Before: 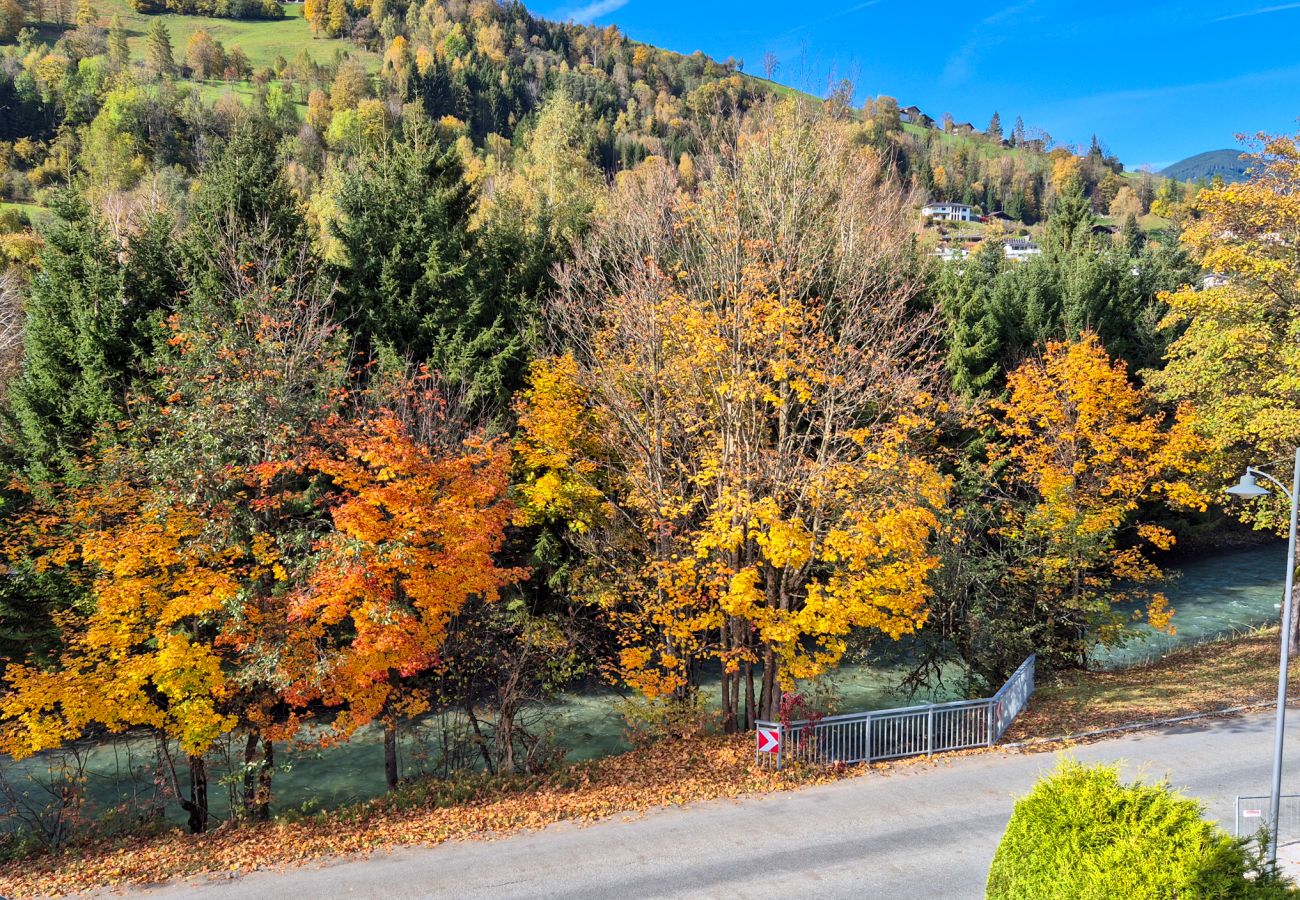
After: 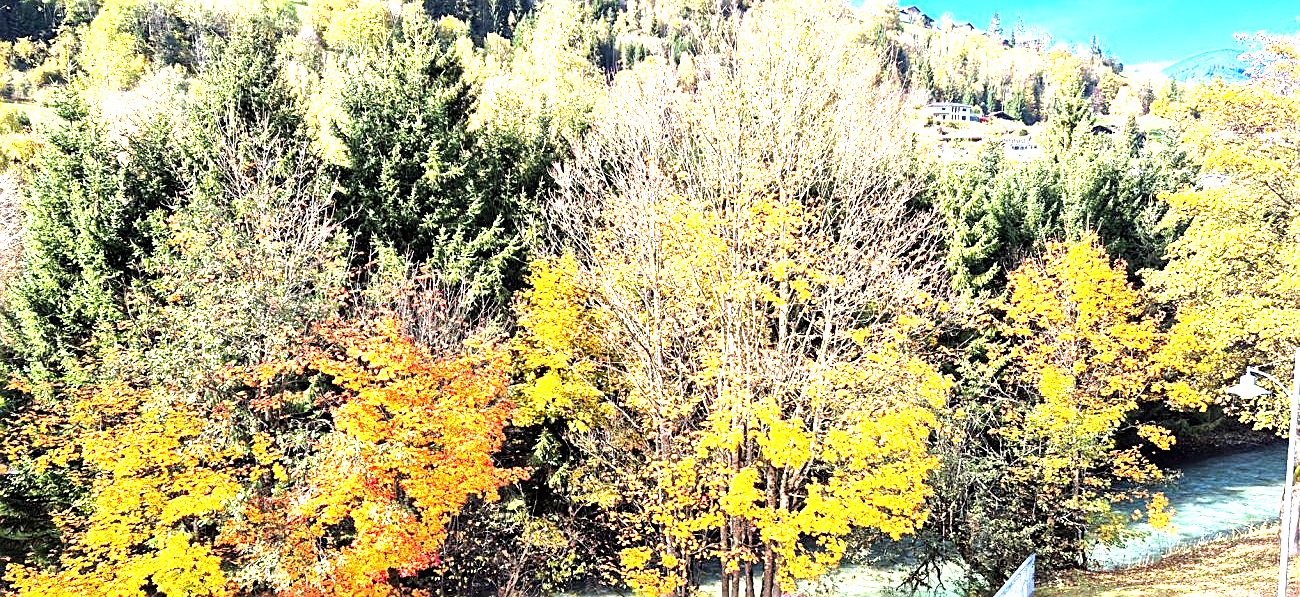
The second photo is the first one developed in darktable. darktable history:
crop: top 11.147%, bottom 22.495%
exposure: black level correction 0, exposure 1.2 EV, compensate highlight preservation false
tone equalizer: -8 EV -1.06 EV, -7 EV -1.04 EV, -6 EV -0.892 EV, -5 EV -0.546 EV, -3 EV 0.599 EV, -2 EV 0.89 EV, -1 EV 0.993 EV, +0 EV 1.07 EV, mask exposure compensation -0.499 EV
sharpen: on, module defaults
